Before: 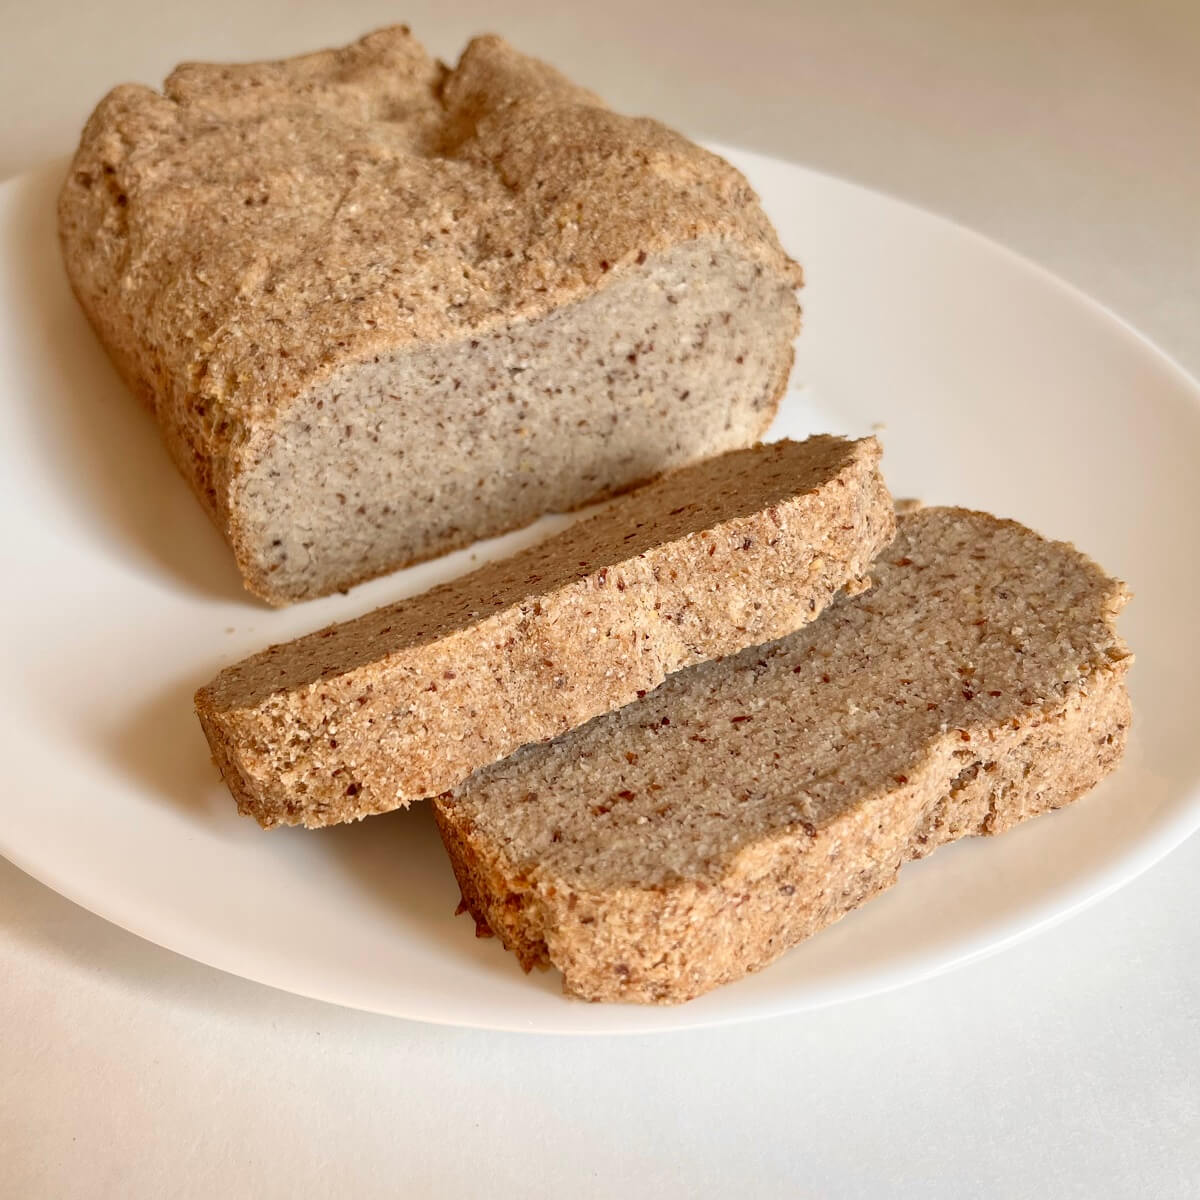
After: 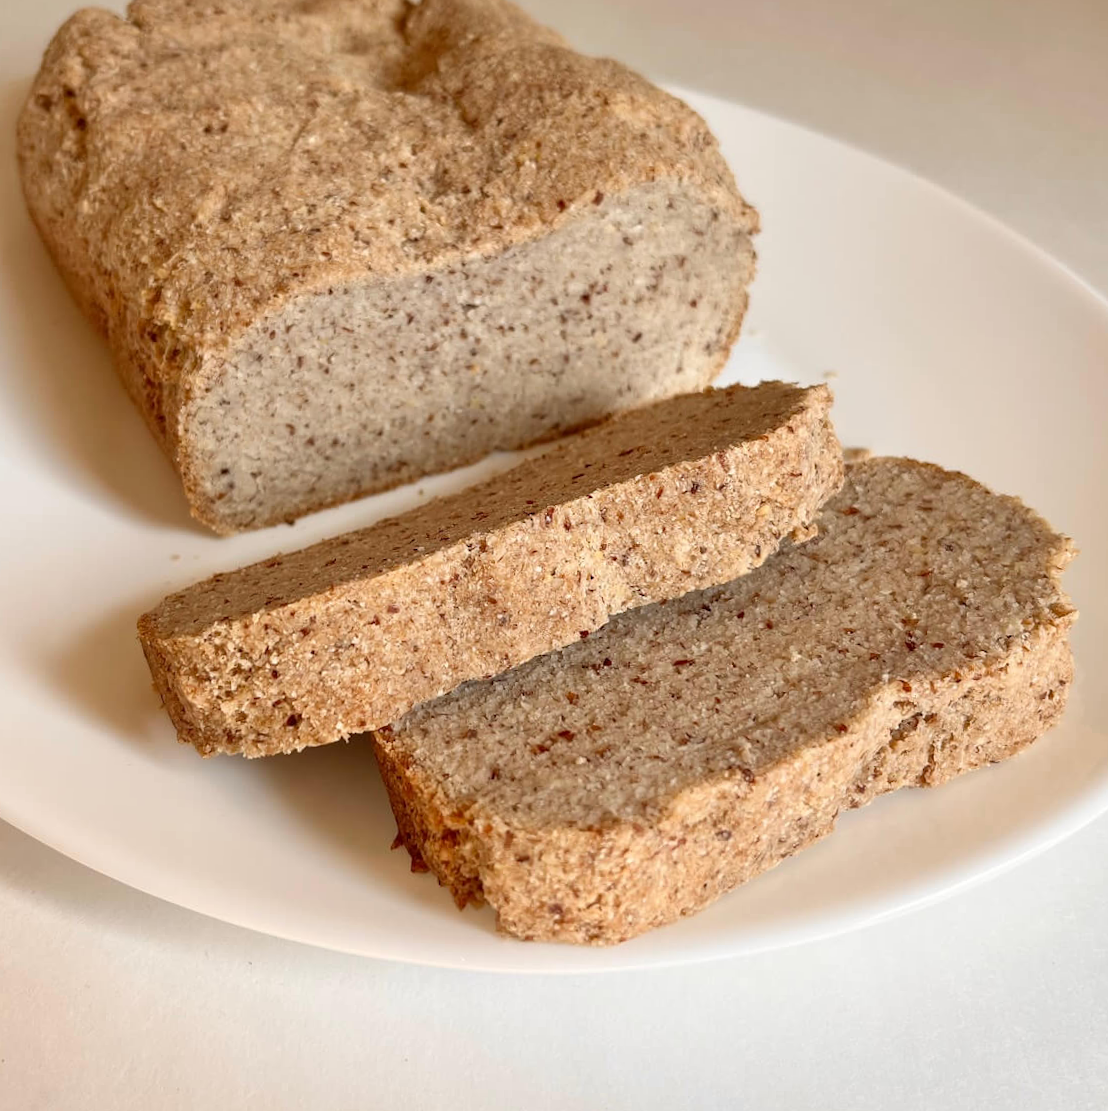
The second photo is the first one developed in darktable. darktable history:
crop and rotate: angle -1.87°, left 3.075%, top 3.67%, right 1.563%, bottom 0.737%
